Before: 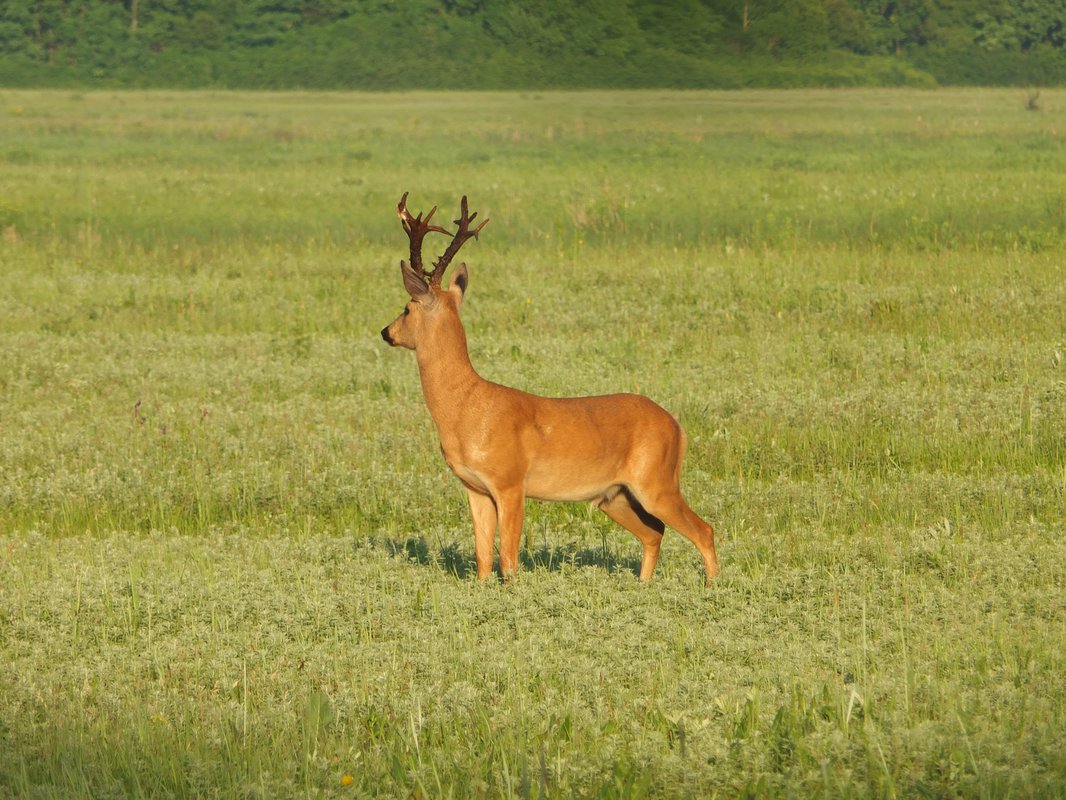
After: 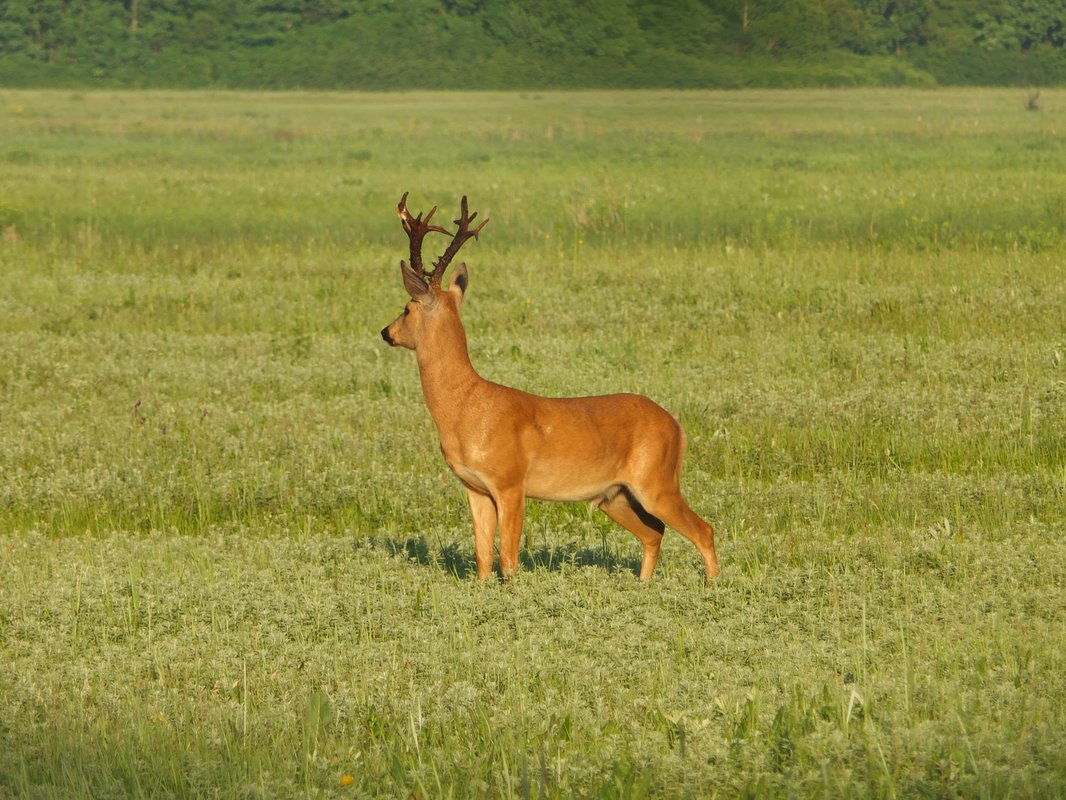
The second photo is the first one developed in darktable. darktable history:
shadows and highlights: radius 116.69, shadows 41.84, highlights -62.25, highlights color adjustment 46.6%, soften with gaussian
